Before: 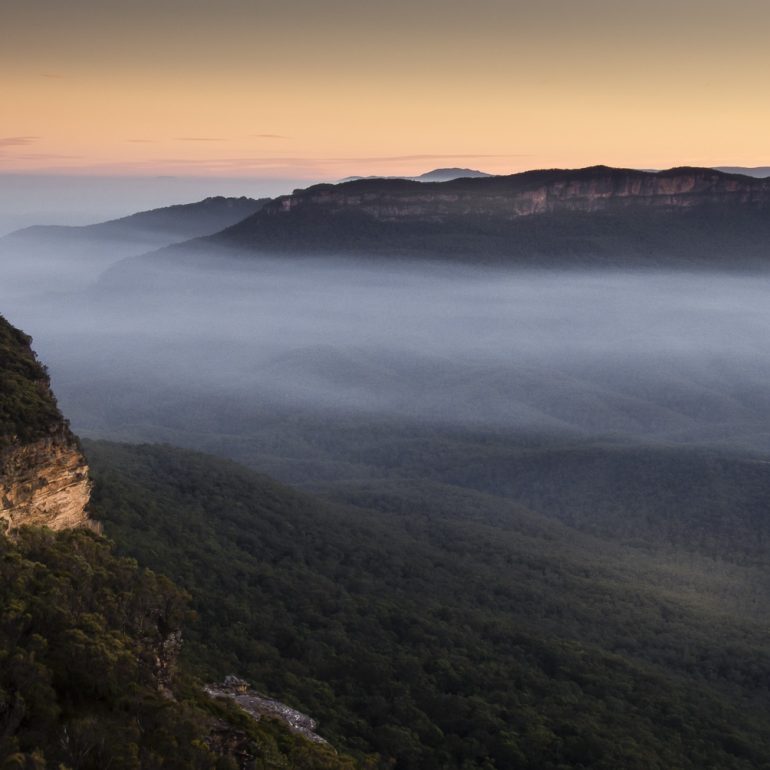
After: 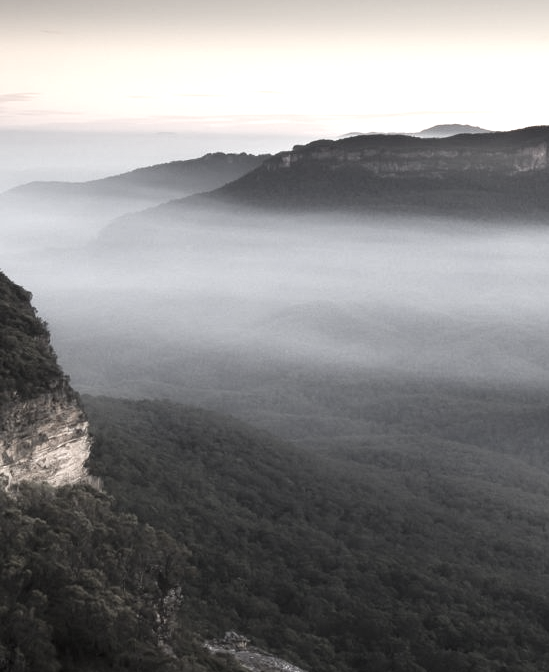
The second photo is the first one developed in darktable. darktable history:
crop: top 5.803%, right 27.864%, bottom 5.804%
exposure: black level correction 0, exposure 1 EV, compensate exposure bias true, compensate highlight preservation false
color correction: saturation 0.2
tone equalizer: on, module defaults
contrast equalizer: y [[0.5, 0.486, 0.447, 0.446, 0.489, 0.5], [0.5 ×6], [0.5 ×6], [0 ×6], [0 ×6]]
